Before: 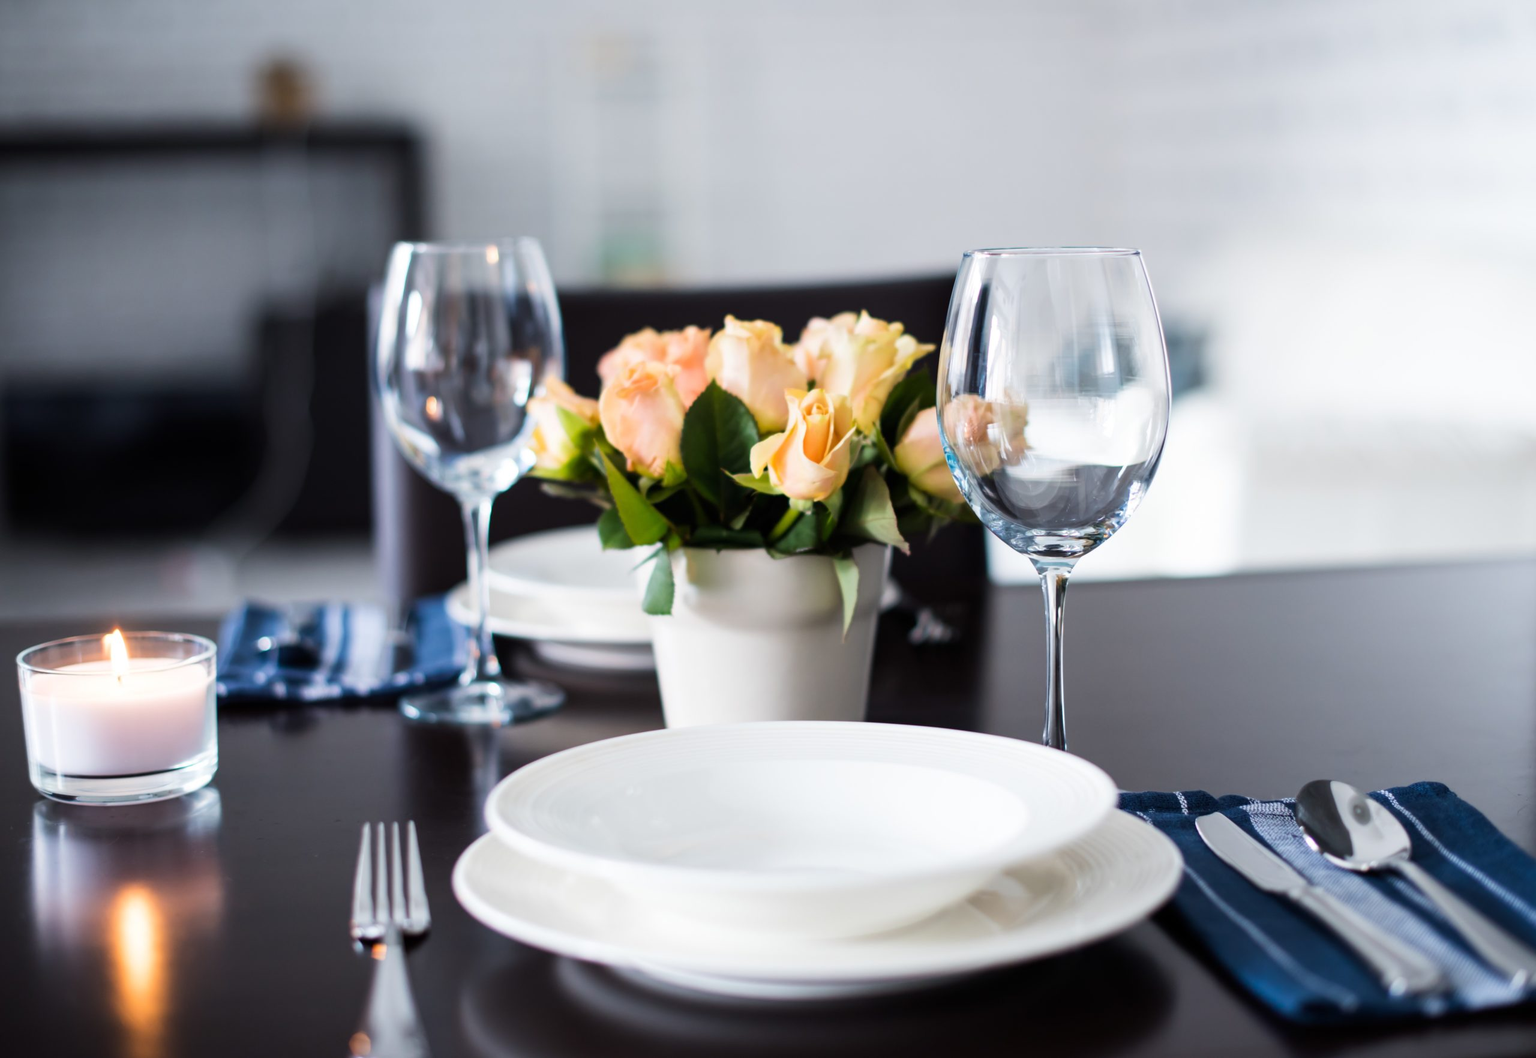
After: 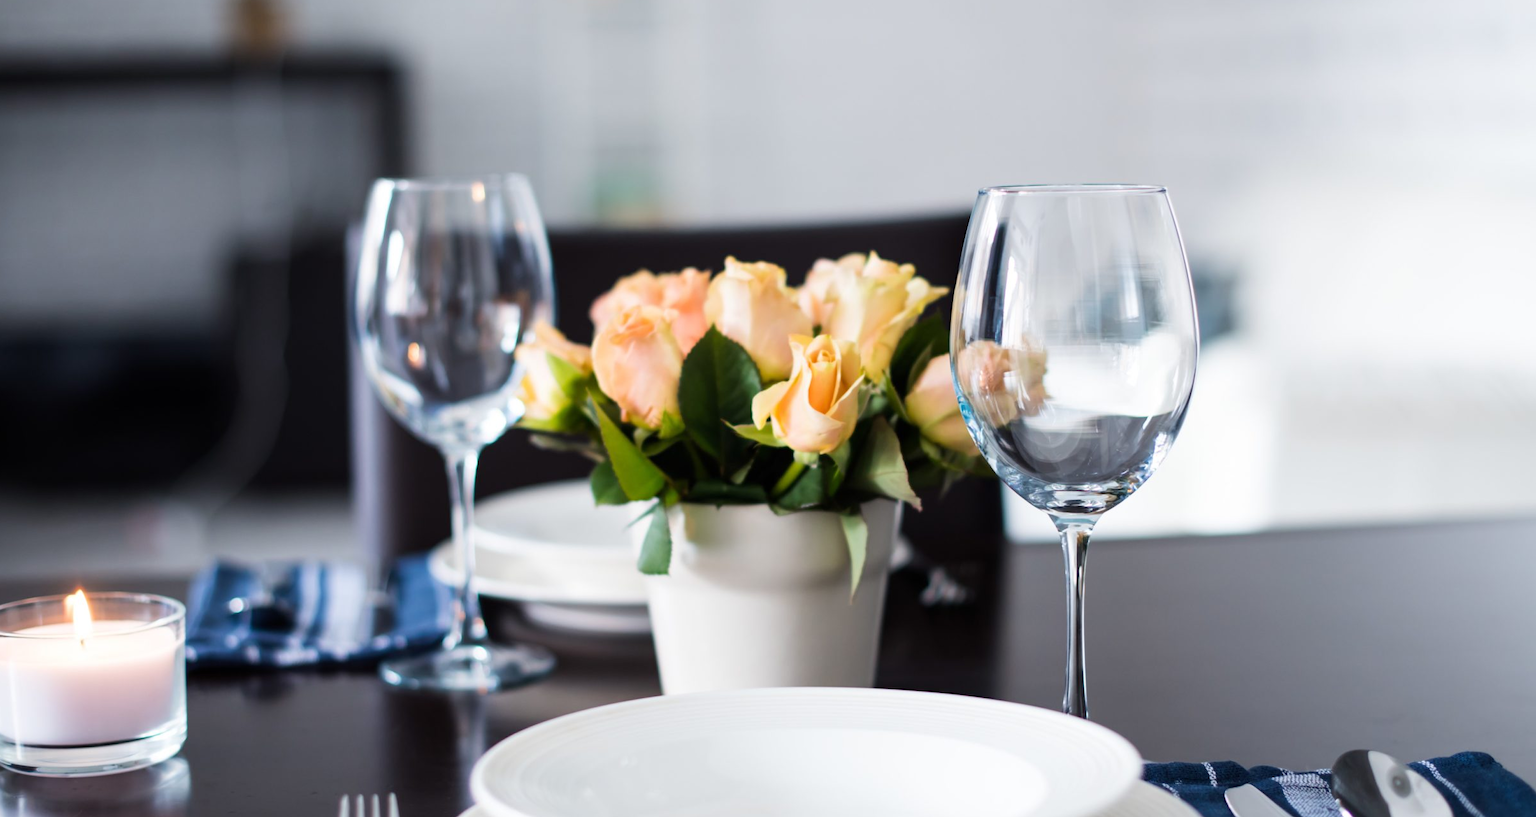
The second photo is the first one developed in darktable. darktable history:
crop: left 2.739%, top 7.006%, right 3.073%, bottom 20.192%
color zones: mix -91.5%
